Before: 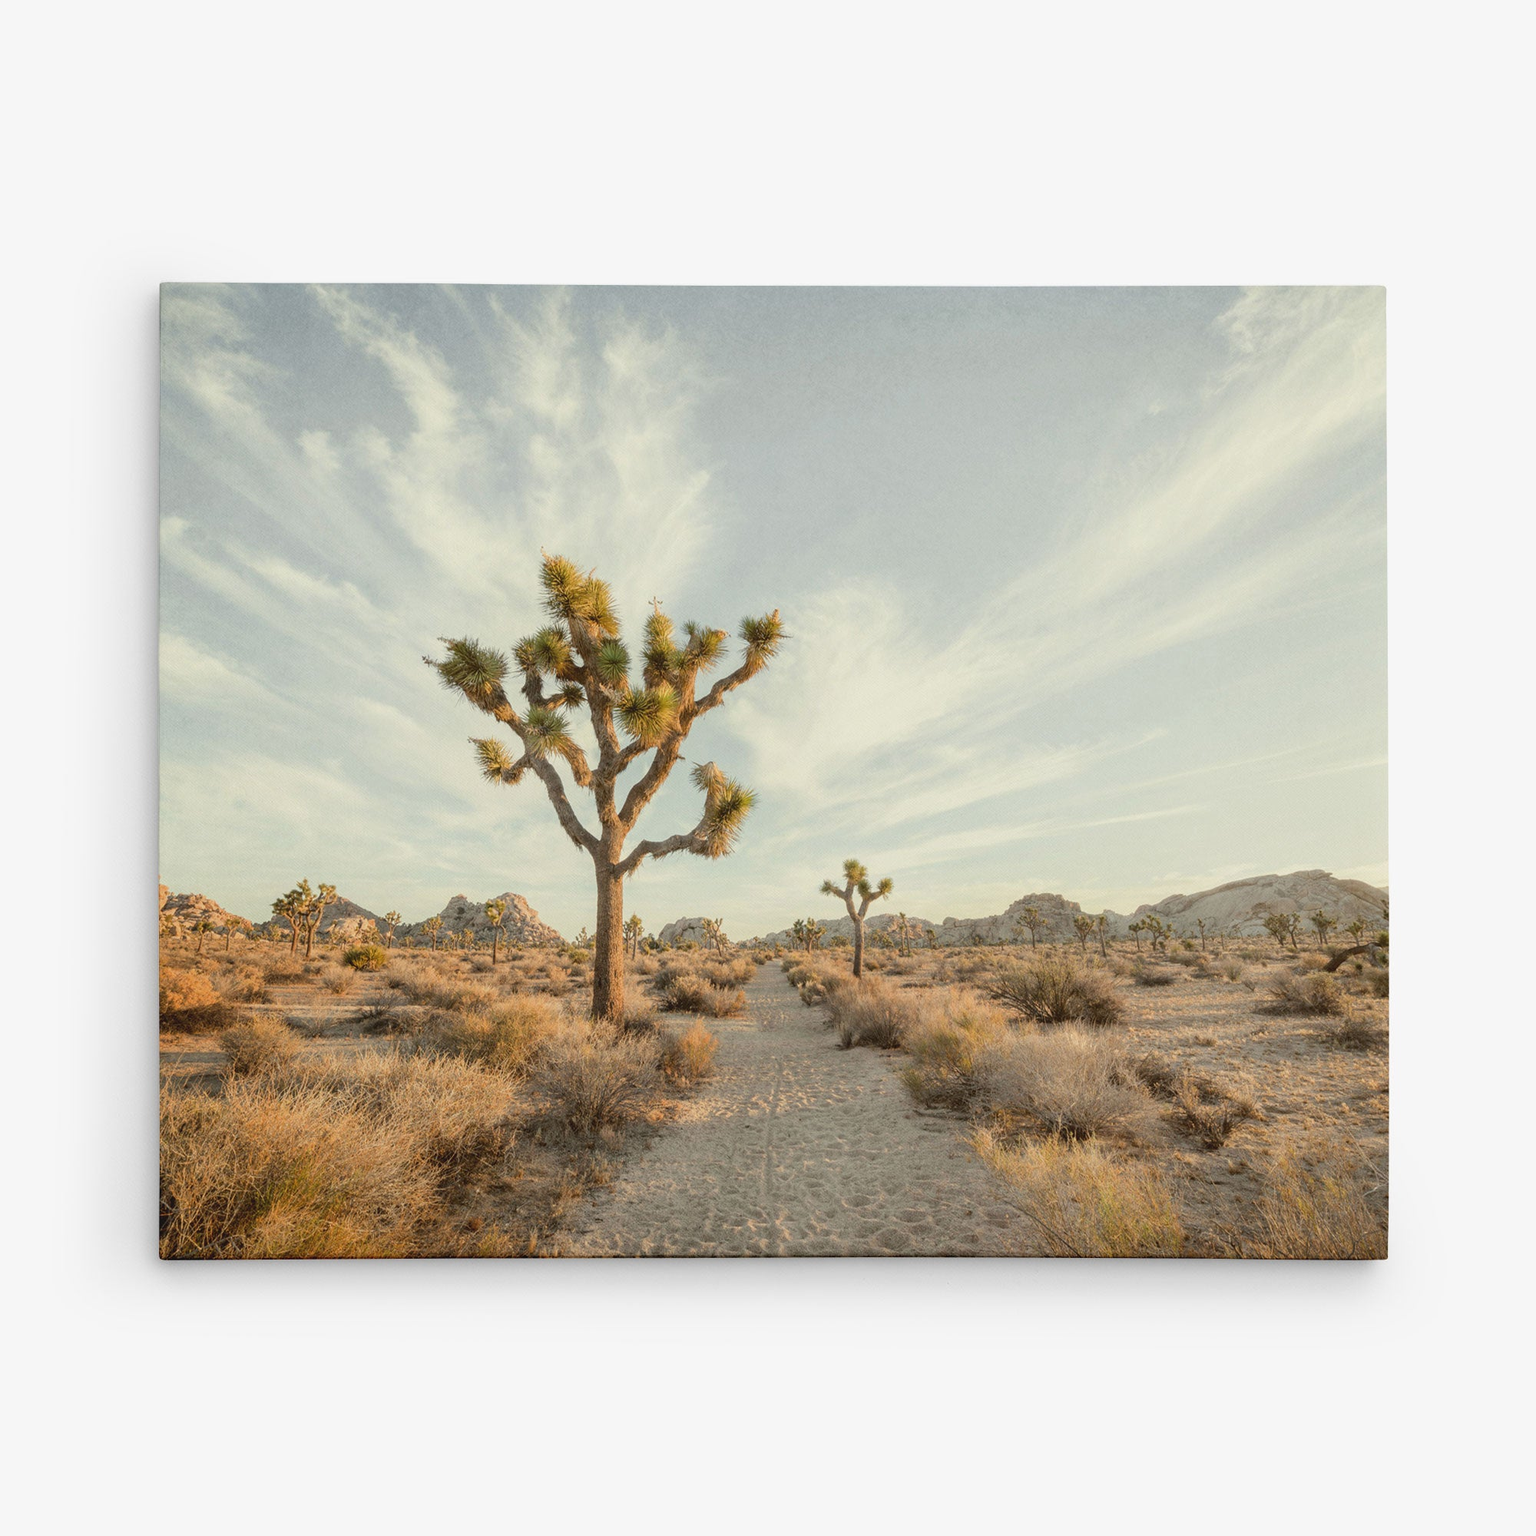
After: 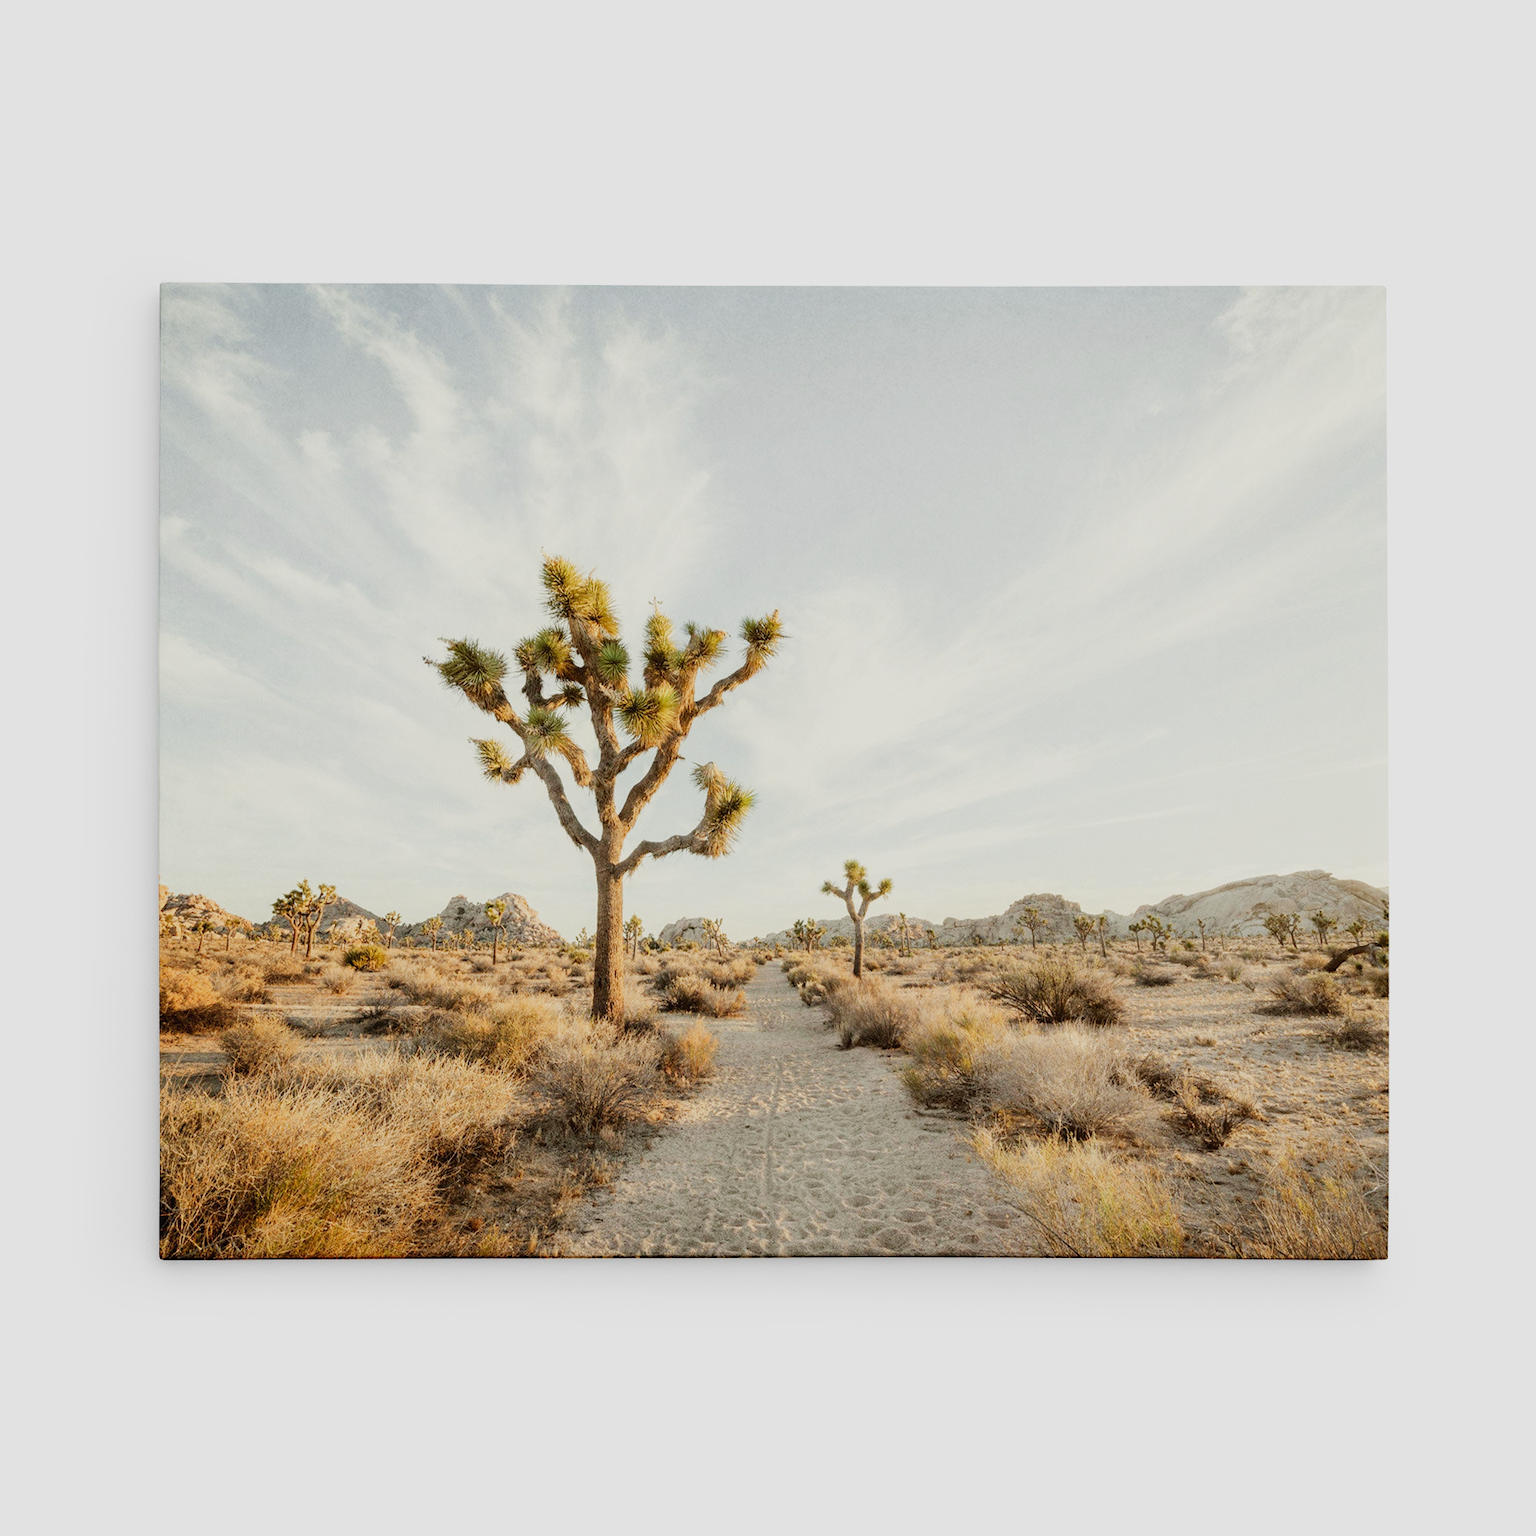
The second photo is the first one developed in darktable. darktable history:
sigmoid: contrast 1.6, skew -0.2, preserve hue 0%, red attenuation 0.1, red rotation 0.035, green attenuation 0.1, green rotation -0.017, blue attenuation 0.15, blue rotation -0.052, base primaries Rec2020
exposure: exposure 0.3 EV, compensate highlight preservation false
